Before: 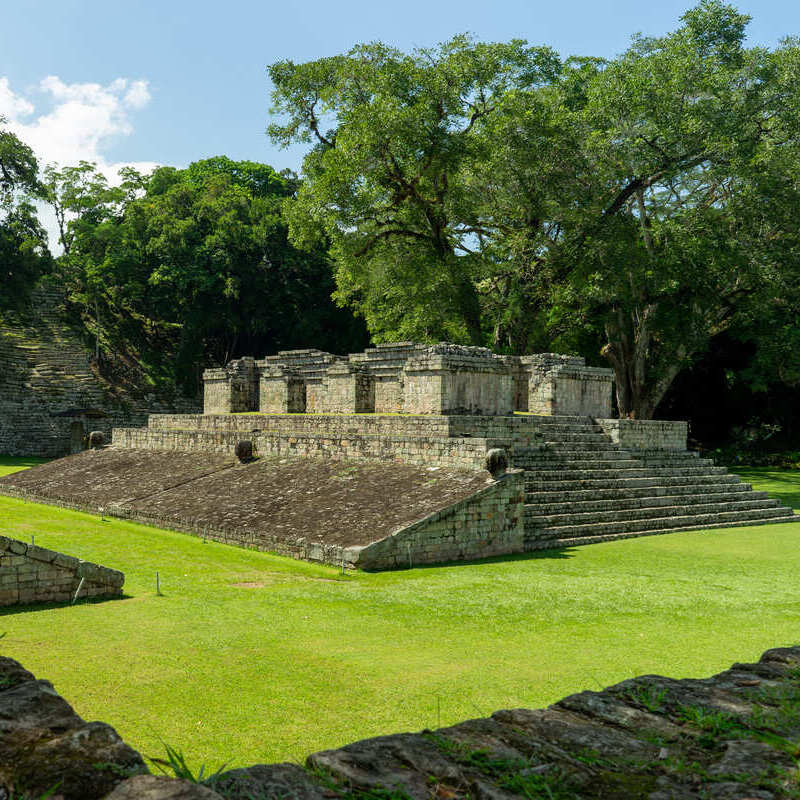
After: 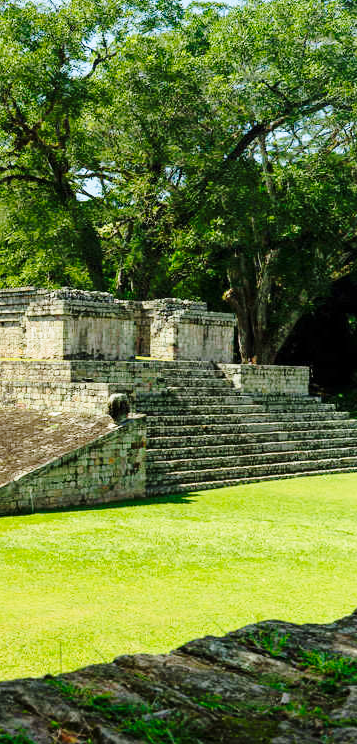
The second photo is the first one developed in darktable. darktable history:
base curve: curves: ch0 [(0, 0) (0.028, 0.03) (0.121, 0.232) (0.46, 0.748) (0.859, 0.968) (1, 1)], preserve colors none
crop: left 47.269%, top 6.954%, right 8.015%
